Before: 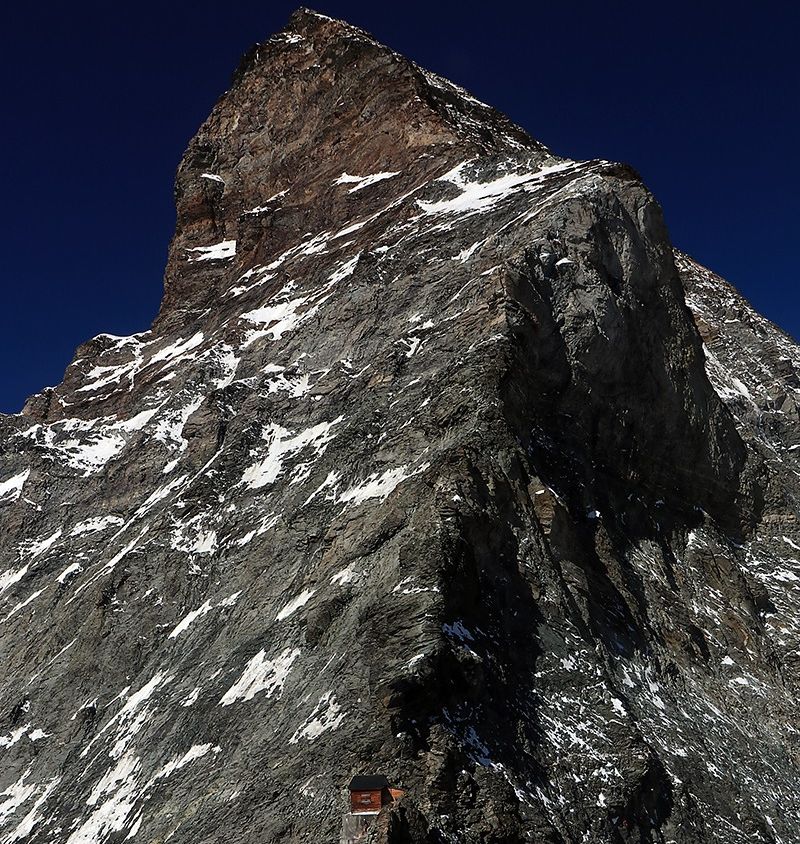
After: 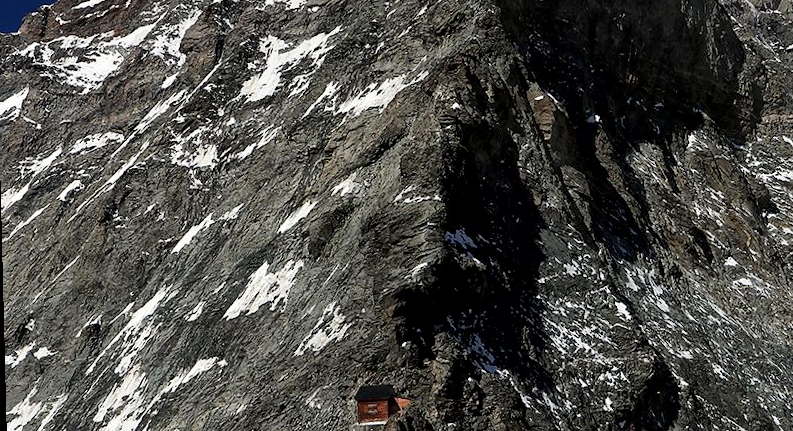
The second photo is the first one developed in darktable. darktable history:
local contrast: mode bilateral grid, contrast 20, coarseness 50, detail 161%, midtone range 0.2
rotate and perspective: rotation -1.42°, crop left 0.016, crop right 0.984, crop top 0.035, crop bottom 0.965
crop and rotate: top 46.237%
